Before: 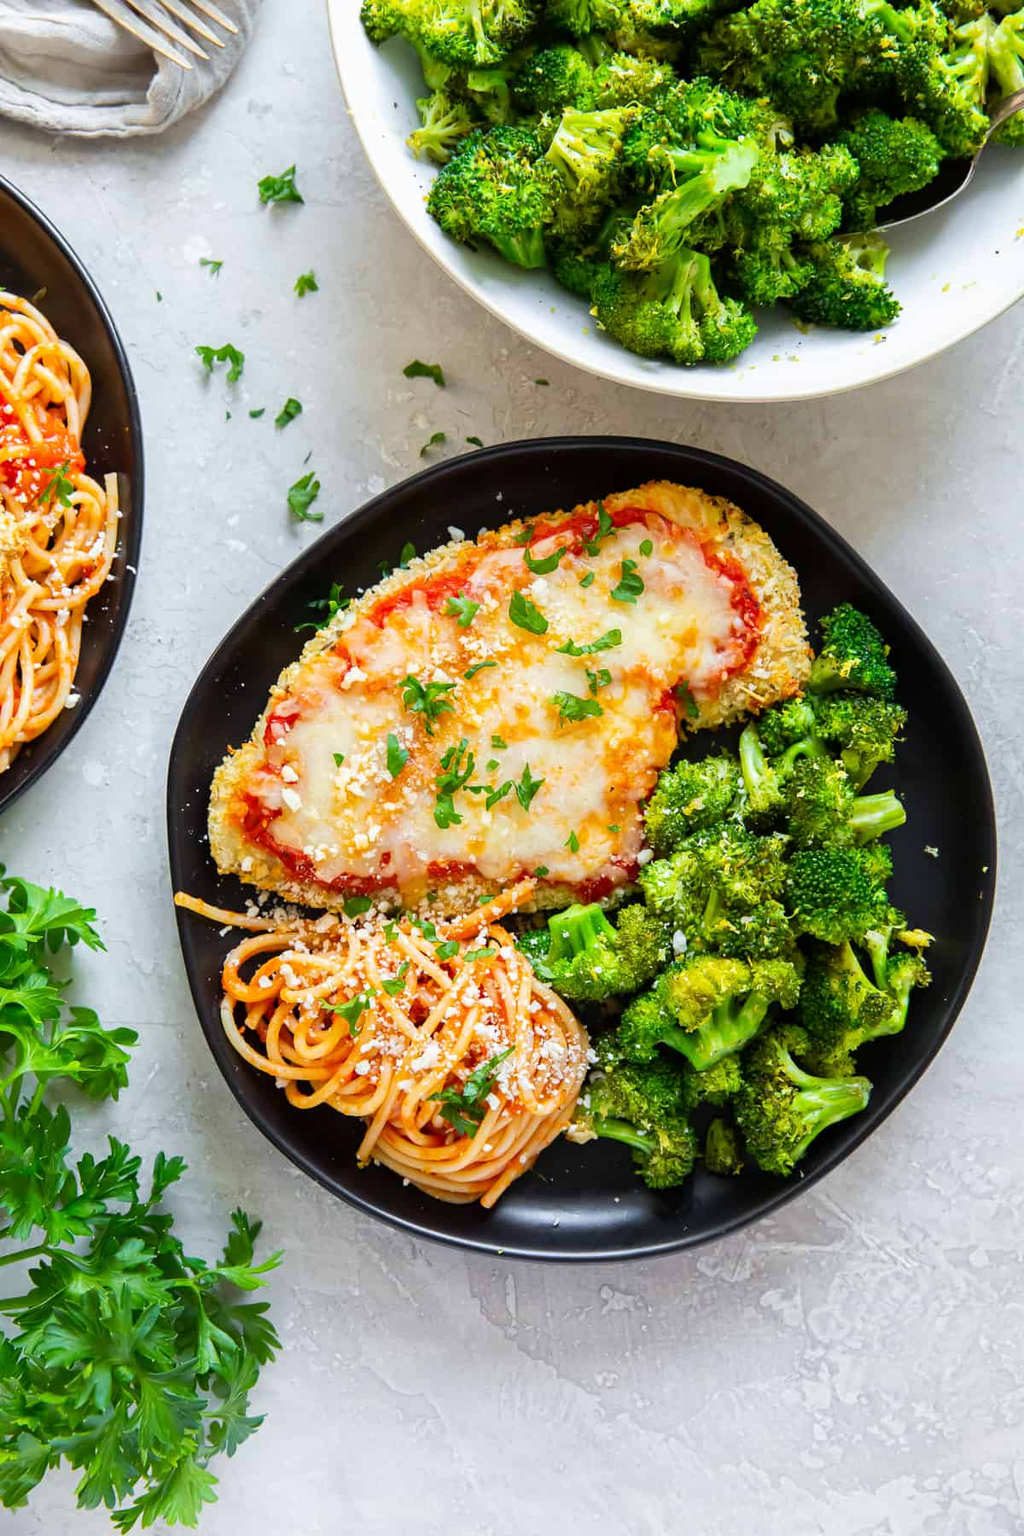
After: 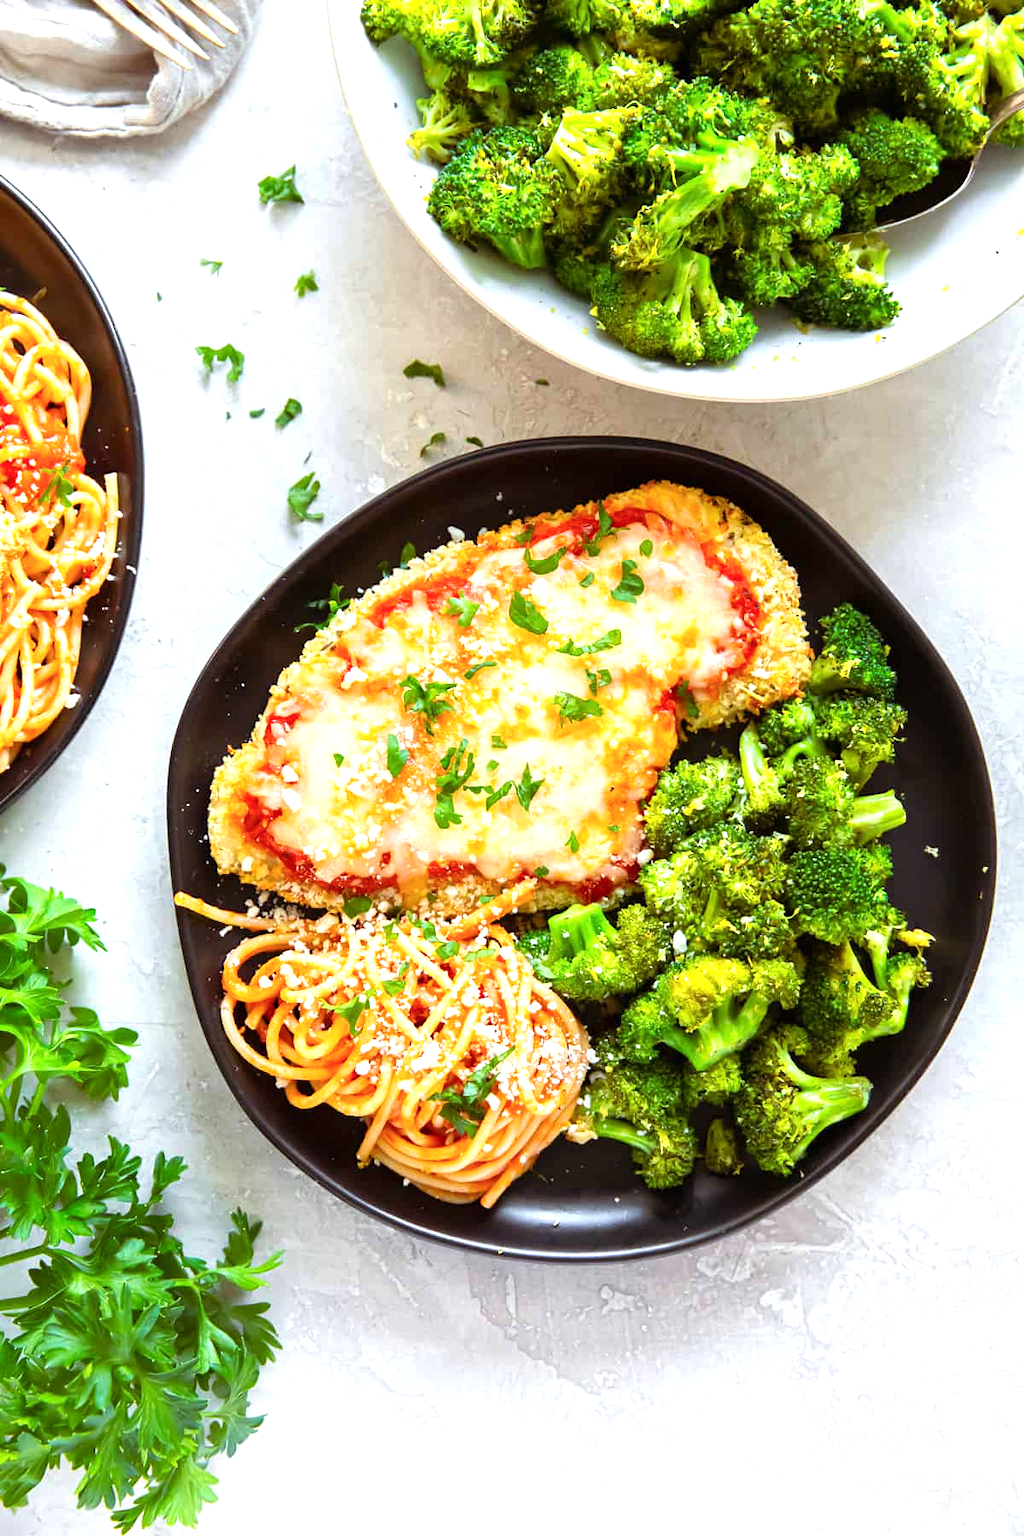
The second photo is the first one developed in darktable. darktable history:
exposure: black level correction 0, exposure 0.695 EV, compensate highlight preservation false
color balance rgb: shadows lift › chroma 9.833%, shadows lift › hue 47.14°, perceptual saturation grading › global saturation 0.286%, global vibrance 3.841%
